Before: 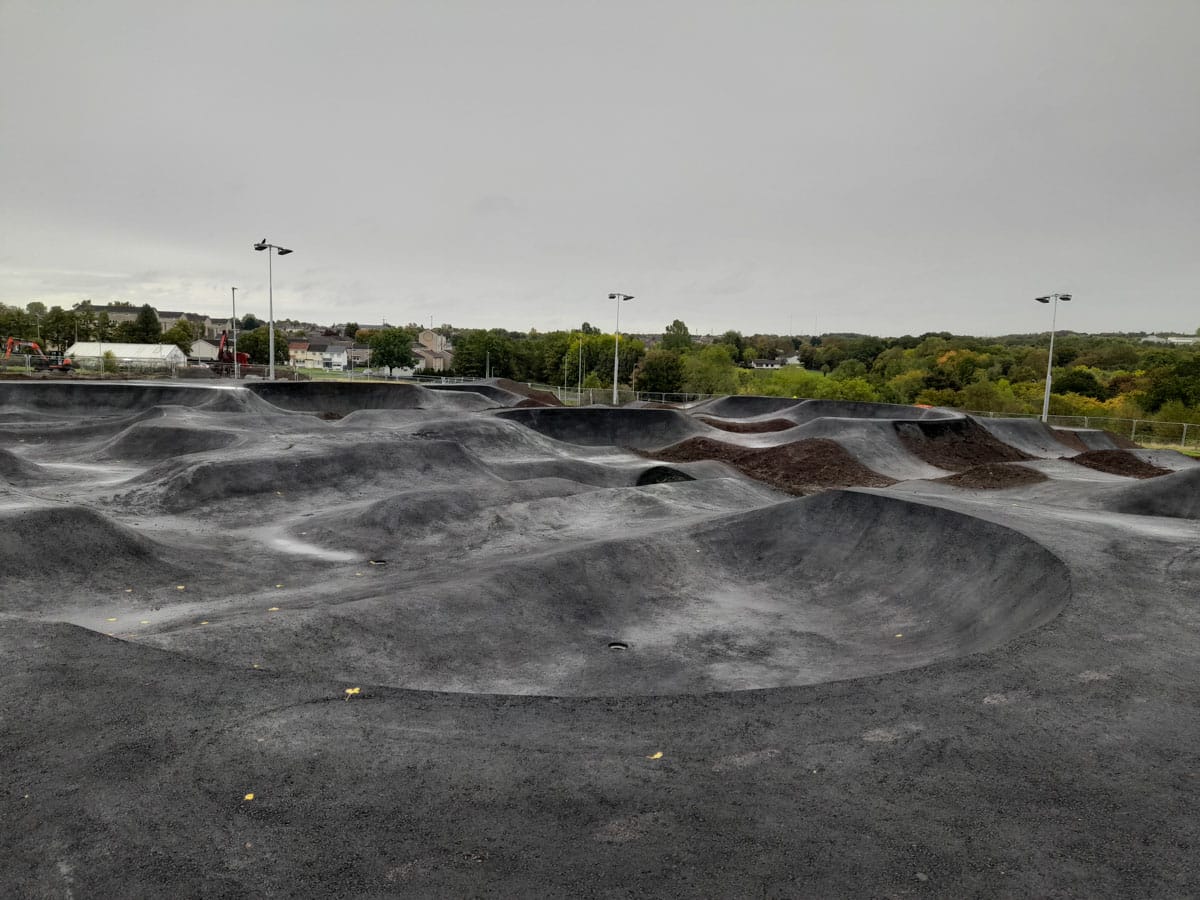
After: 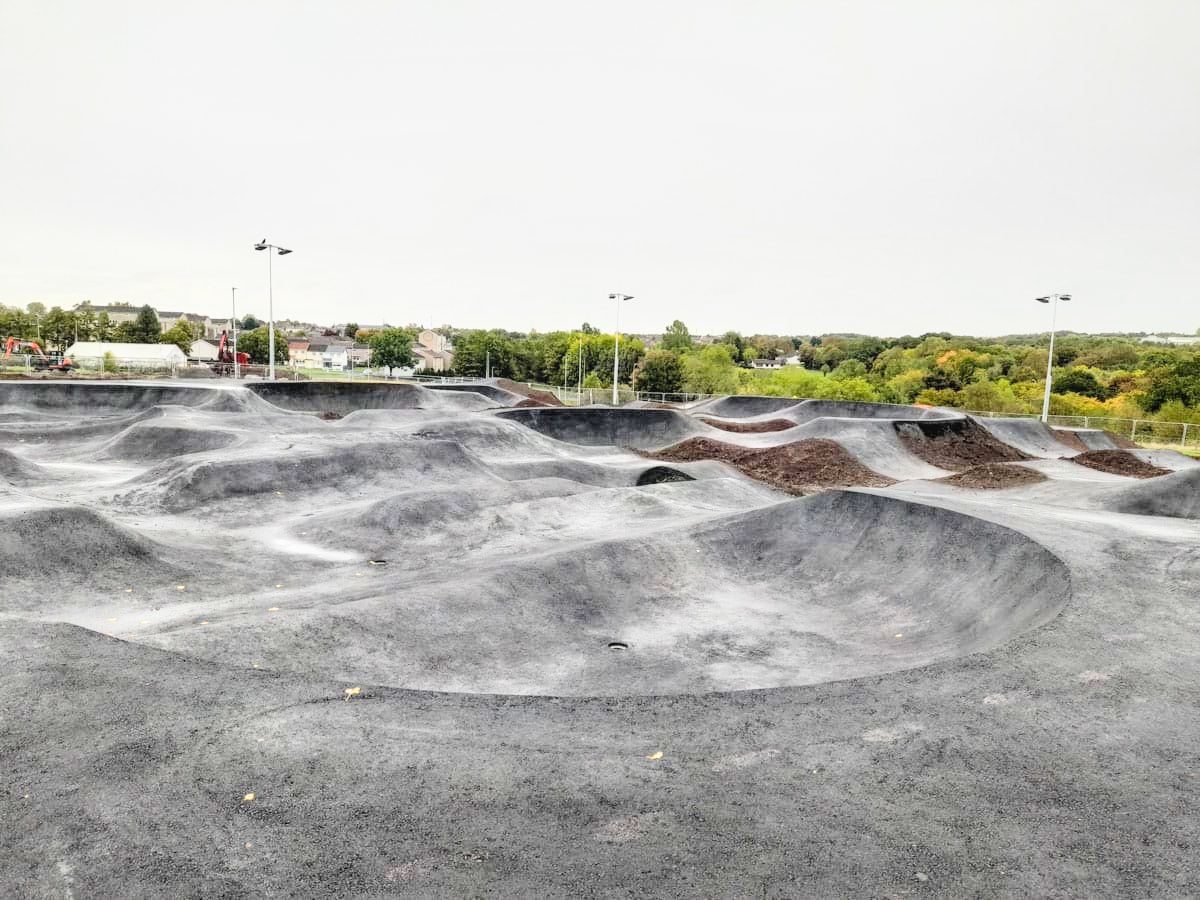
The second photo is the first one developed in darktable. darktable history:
exposure: exposure 2.207 EV, compensate highlight preservation false
local contrast: detail 110%
filmic rgb: black relative exposure -7.65 EV, white relative exposure 4.56 EV, hardness 3.61
